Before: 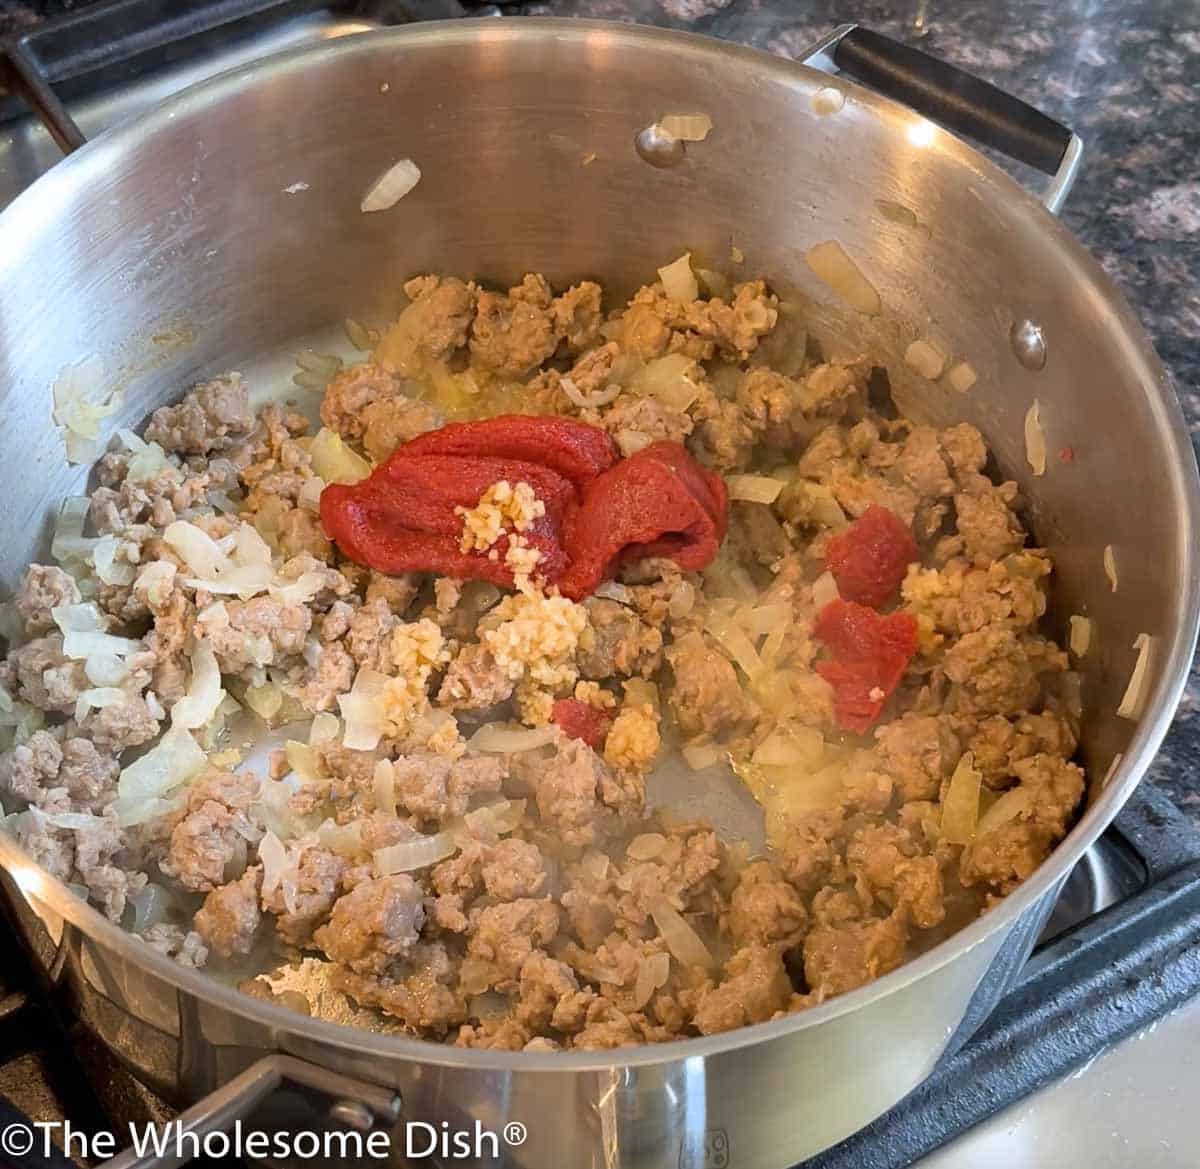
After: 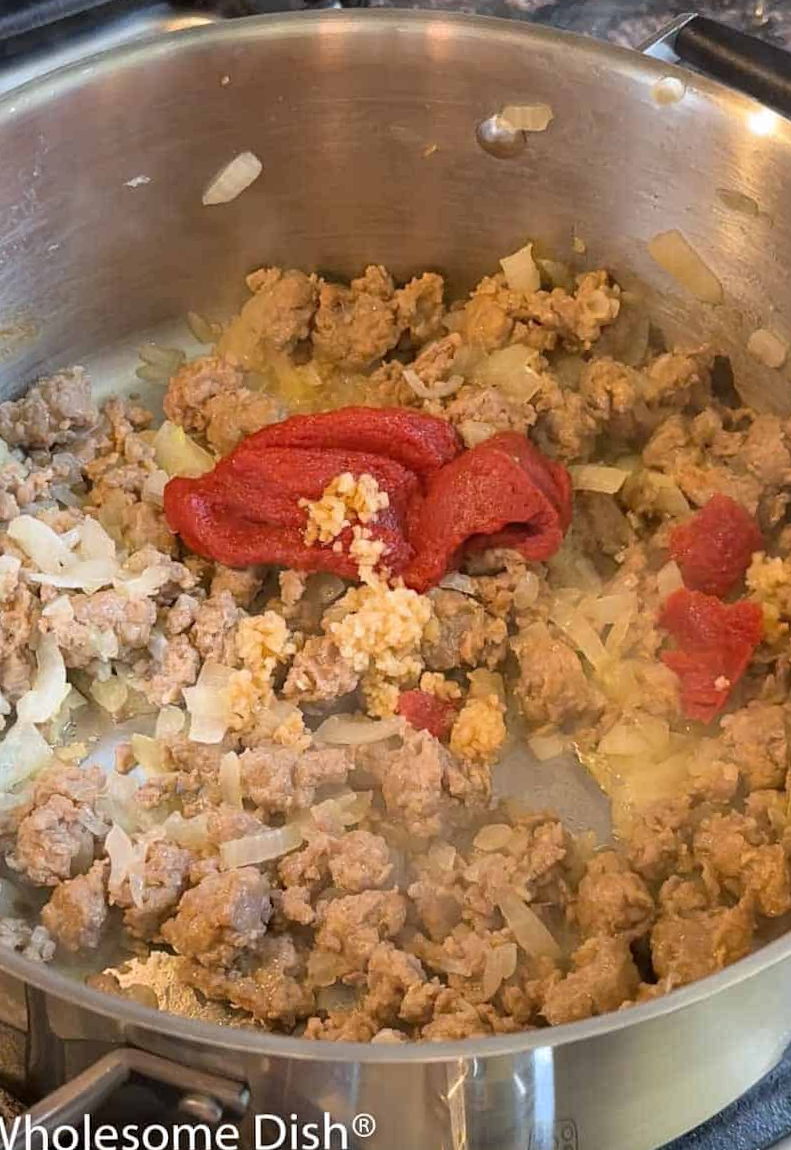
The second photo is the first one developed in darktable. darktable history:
exposure: compensate highlight preservation false
rotate and perspective: rotation -0.45°, automatic cropping original format, crop left 0.008, crop right 0.992, crop top 0.012, crop bottom 0.988
crop and rotate: left 12.648%, right 20.685%
